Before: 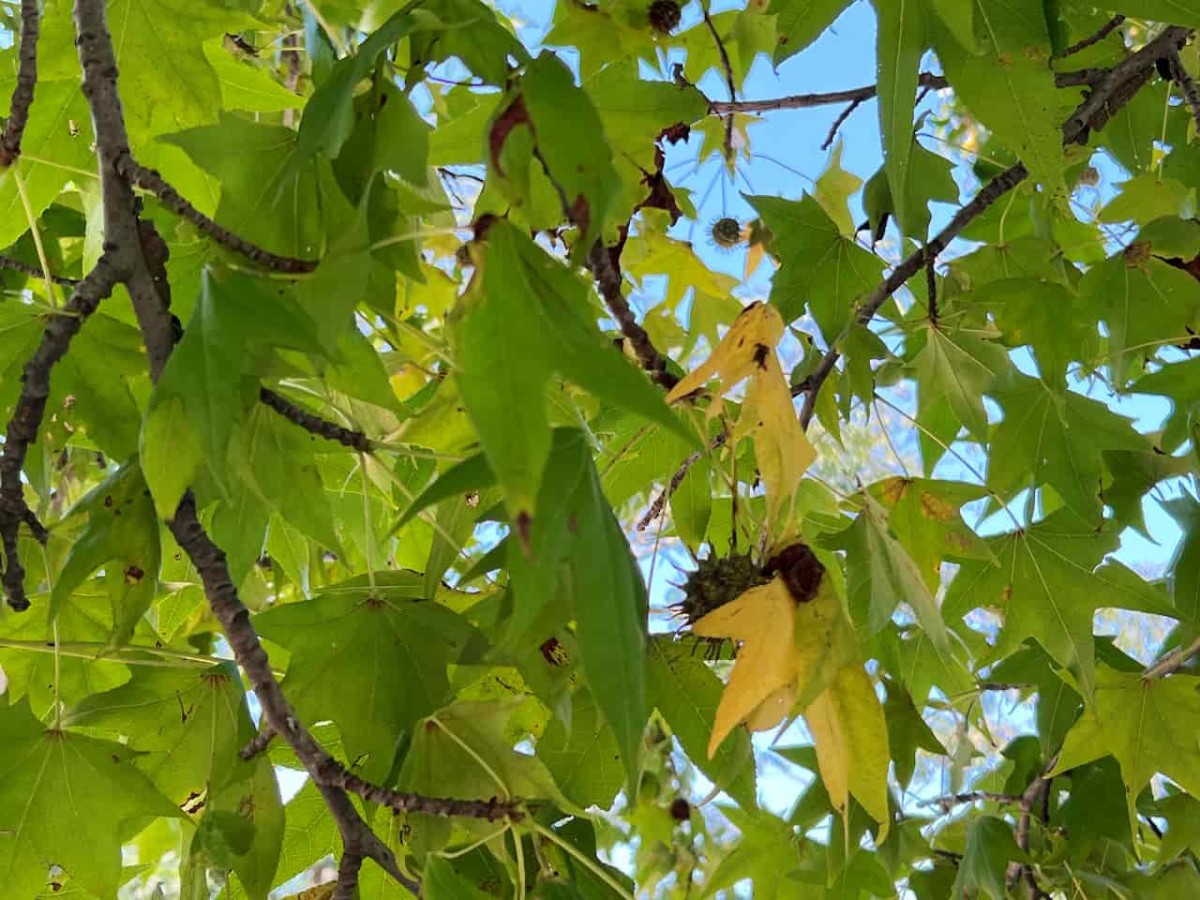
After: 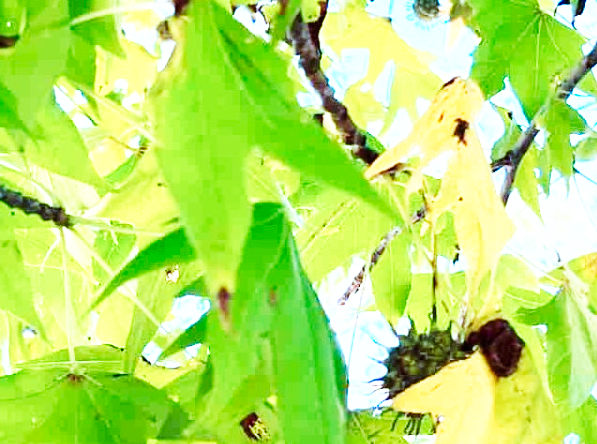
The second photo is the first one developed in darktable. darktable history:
exposure: black level correction 0, exposure 1.096 EV, compensate highlight preservation false
base curve: curves: ch0 [(0, 0) (0.007, 0.004) (0.027, 0.03) (0.046, 0.07) (0.207, 0.54) (0.442, 0.872) (0.673, 0.972) (1, 1)], preserve colors none
color calibration: output R [0.999, 0.026, -0.11, 0], output G [-0.019, 1.037, -0.099, 0], output B [0.022, -0.023, 0.902, 0], gray › normalize channels true, x 0.395, y 0.386, temperature 3631.88 K, gamut compression 0.013
crop: left 25.037%, top 25.104%, right 25.13%, bottom 25.478%
